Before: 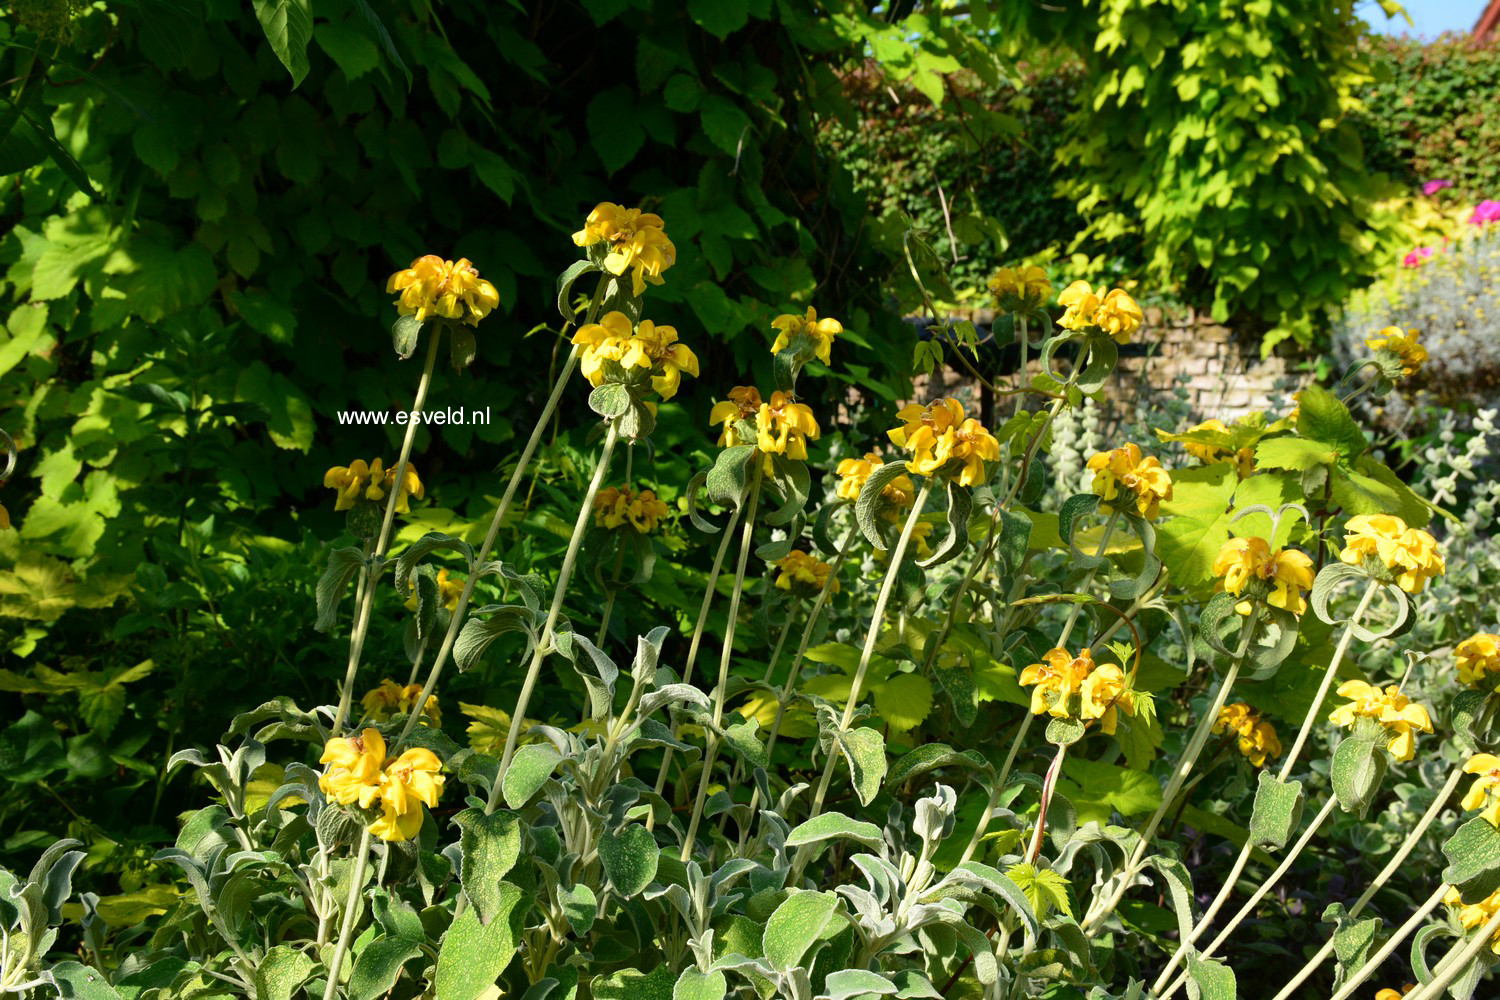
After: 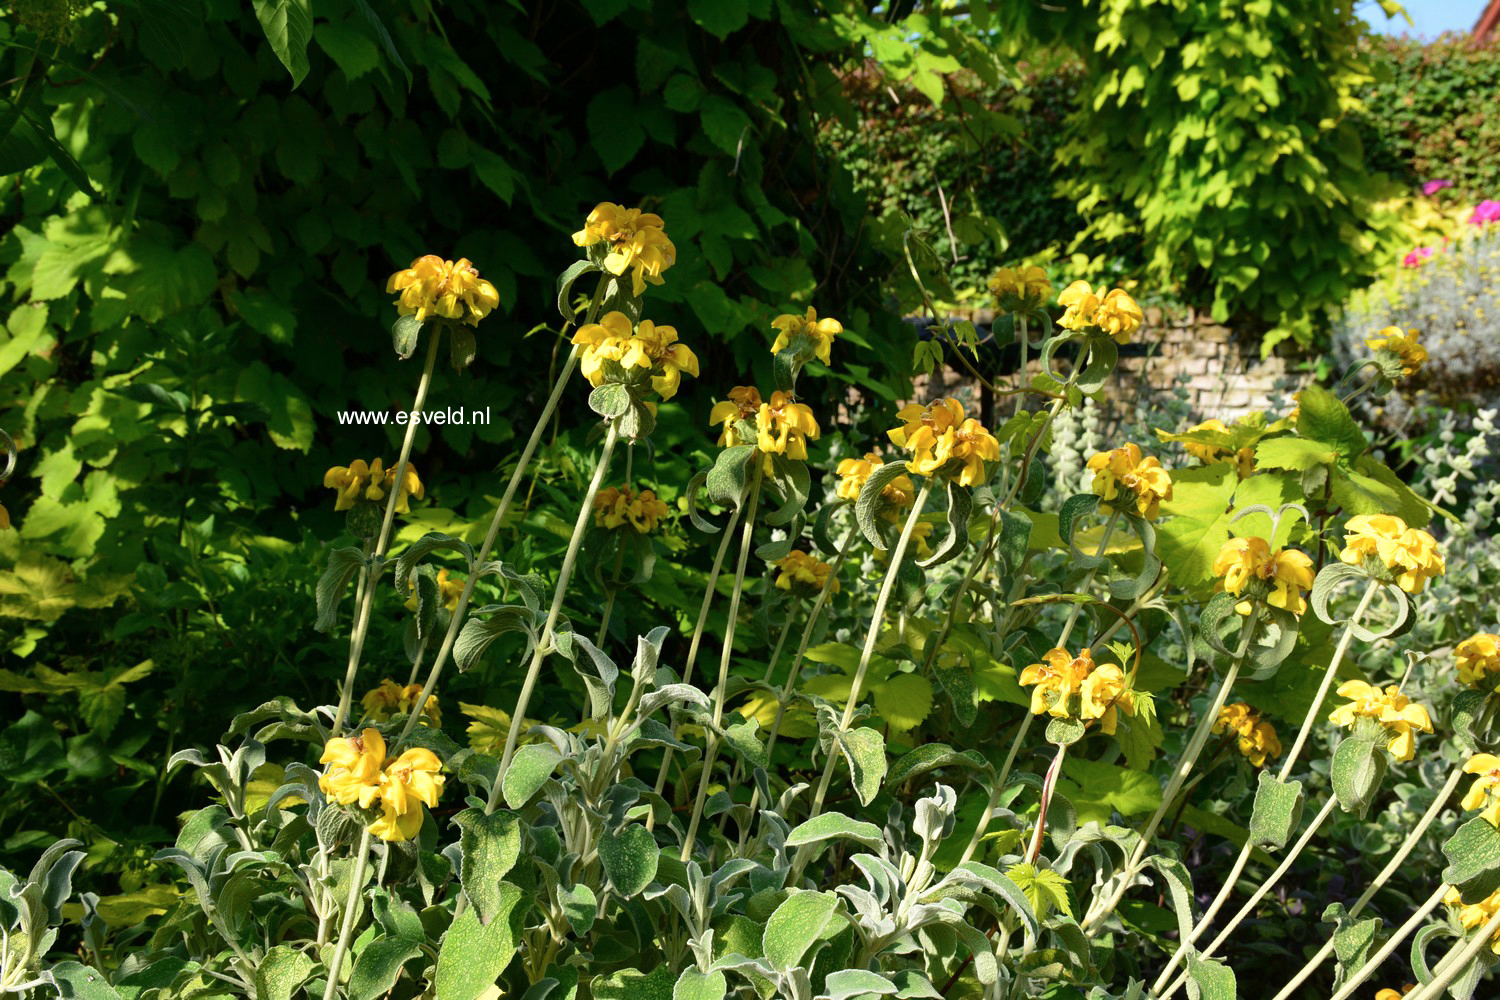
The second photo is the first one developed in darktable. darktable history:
tone equalizer: on, module defaults
contrast brightness saturation: saturation -0.05
